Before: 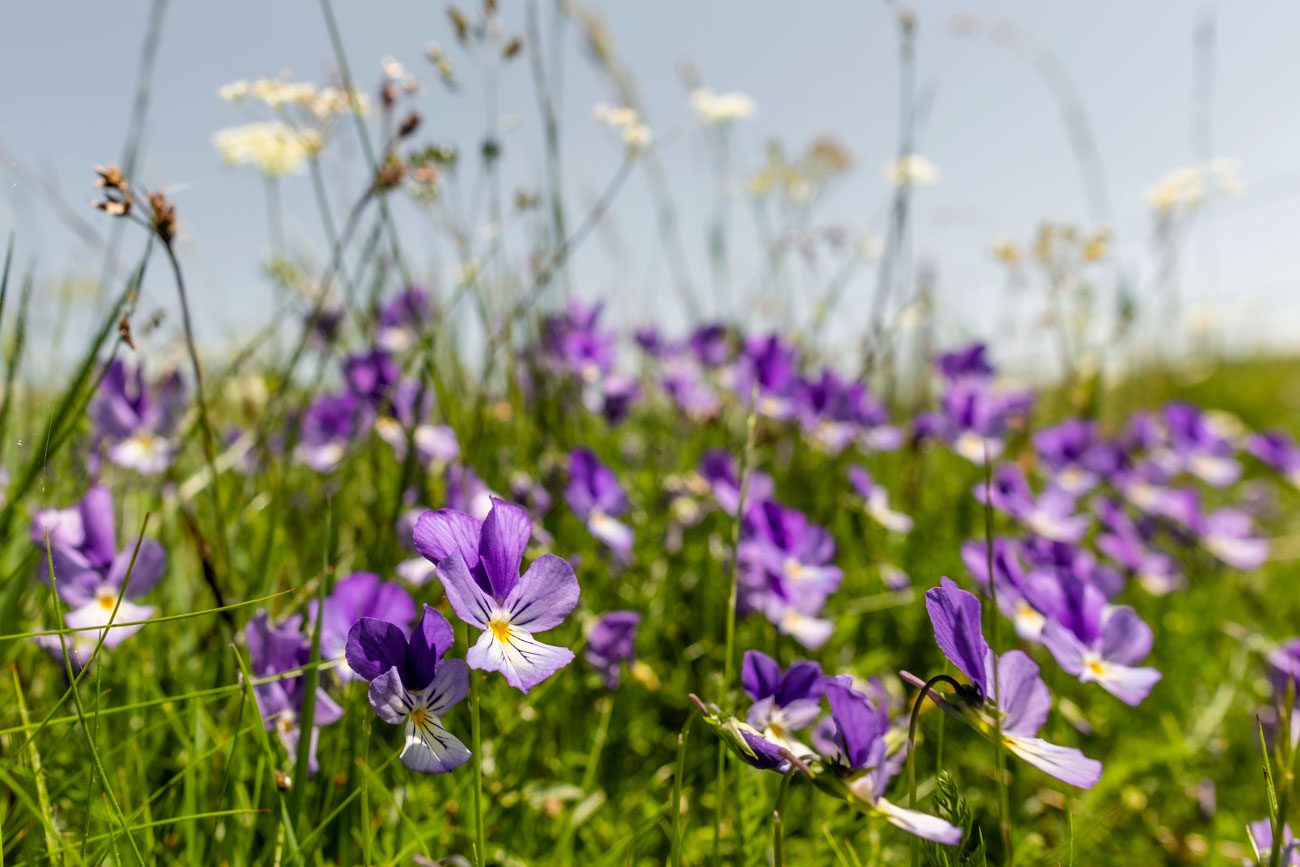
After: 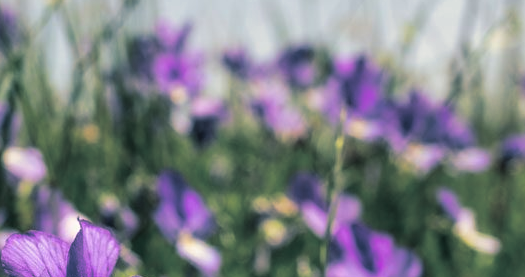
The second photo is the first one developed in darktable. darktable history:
crop: left 31.751%, top 32.172%, right 27.8%, bottom 35.83%
split-toning: shadows › hue 205.2°, shadows › saturation 0.43, highlights › hue 54°, highlights › saturation 0.54
